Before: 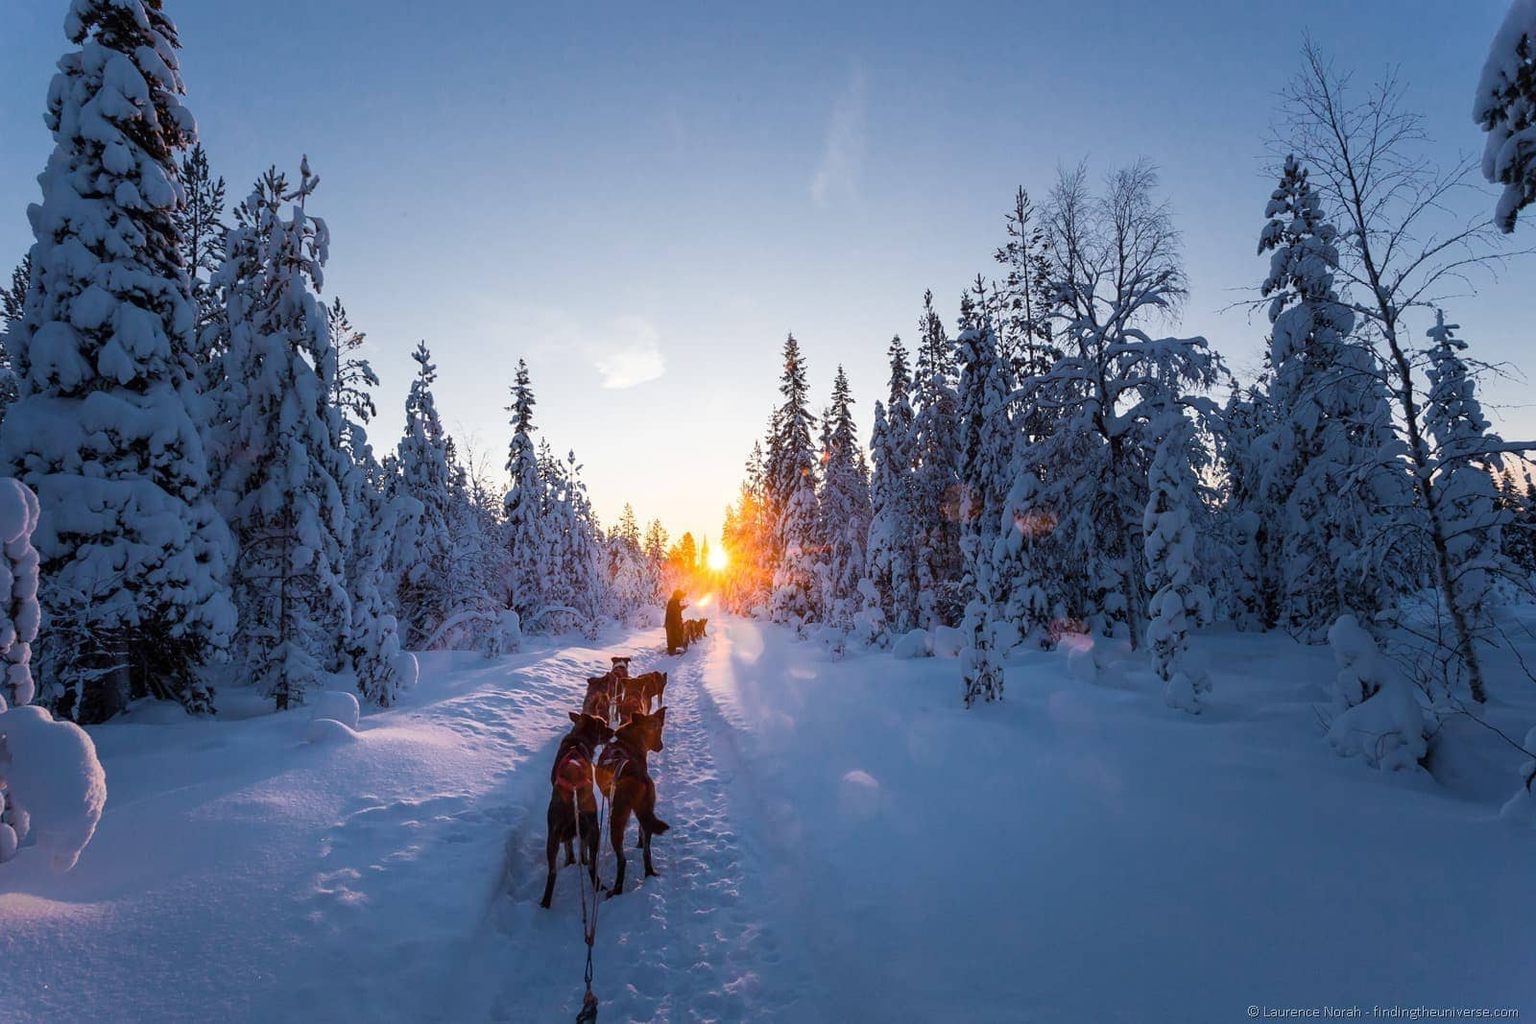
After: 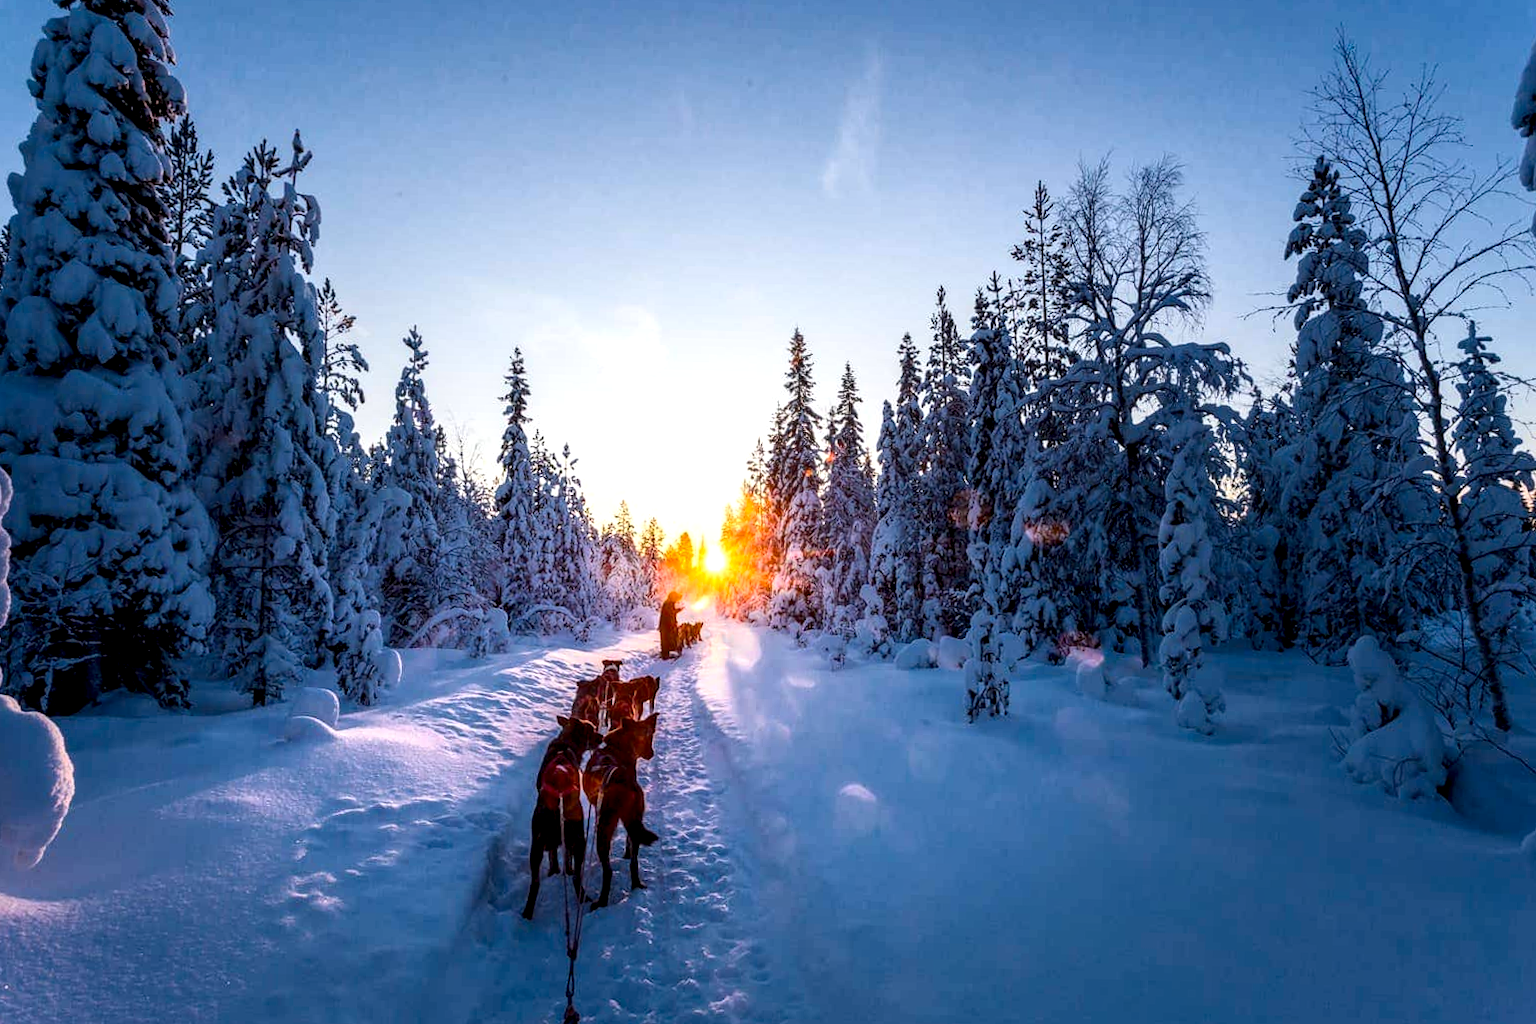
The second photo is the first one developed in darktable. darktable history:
contrast brightness saturation: contrast 0.171, saturation 0.305
local contrast: detail 150%
crop and rotate: angle -1.48°
